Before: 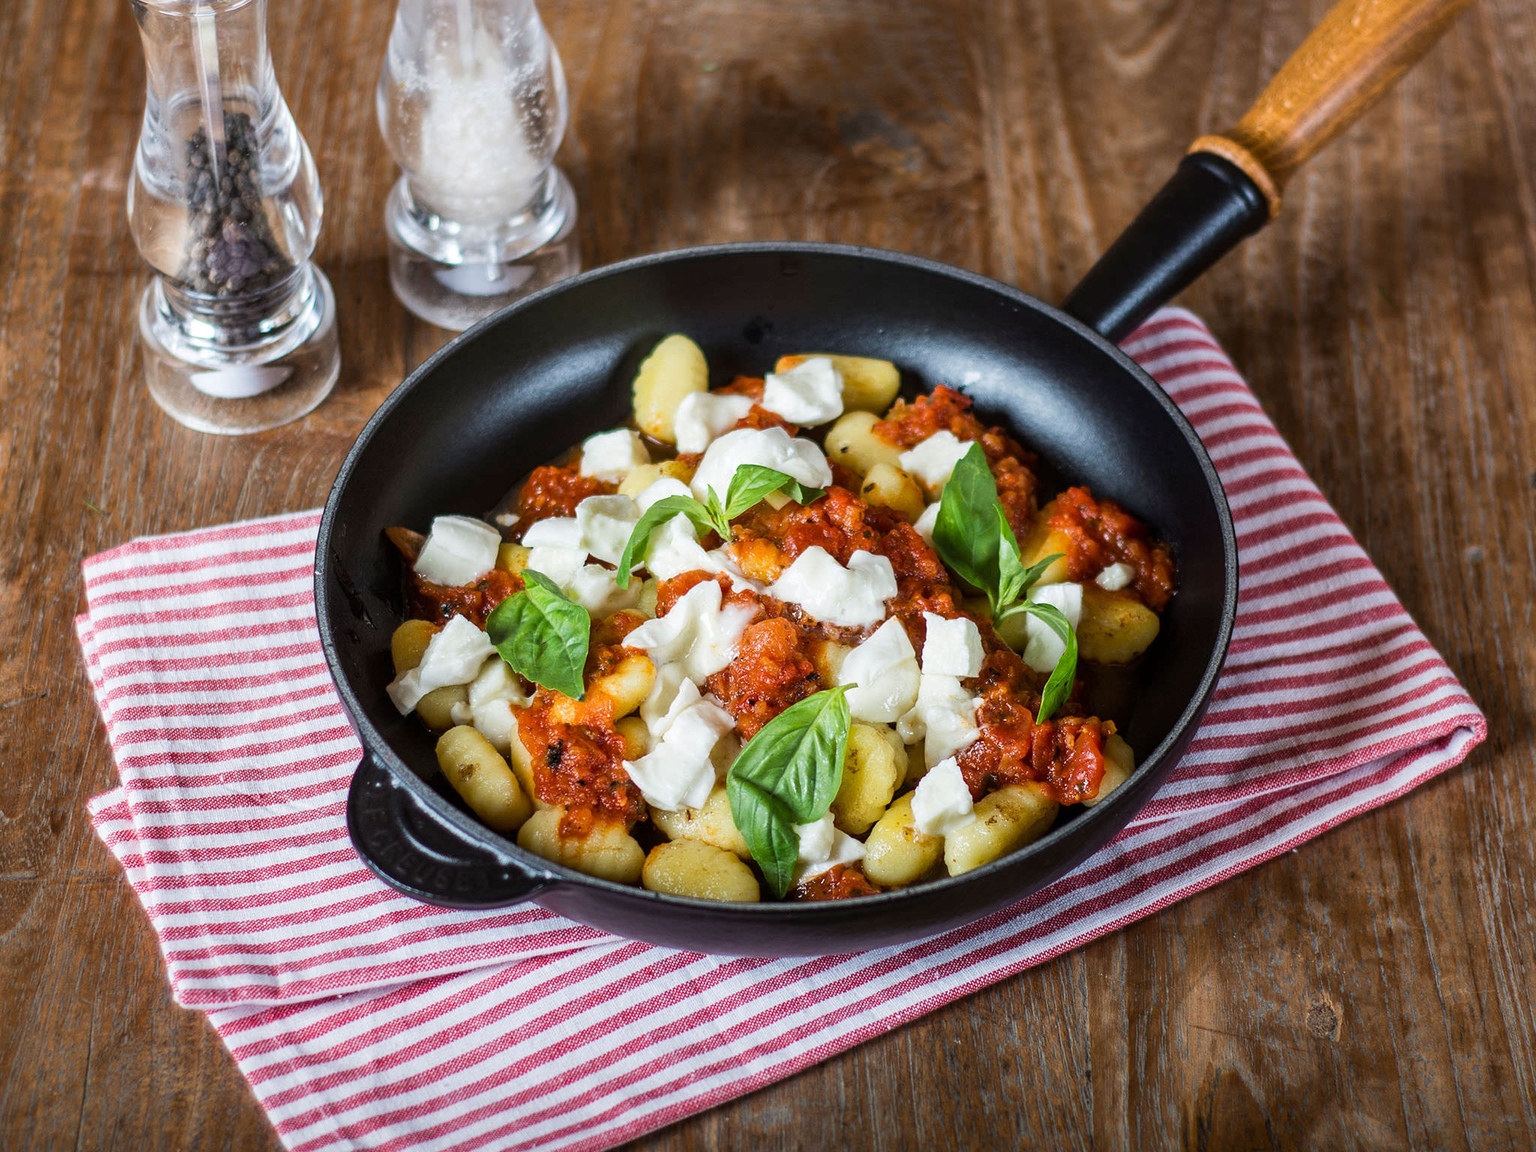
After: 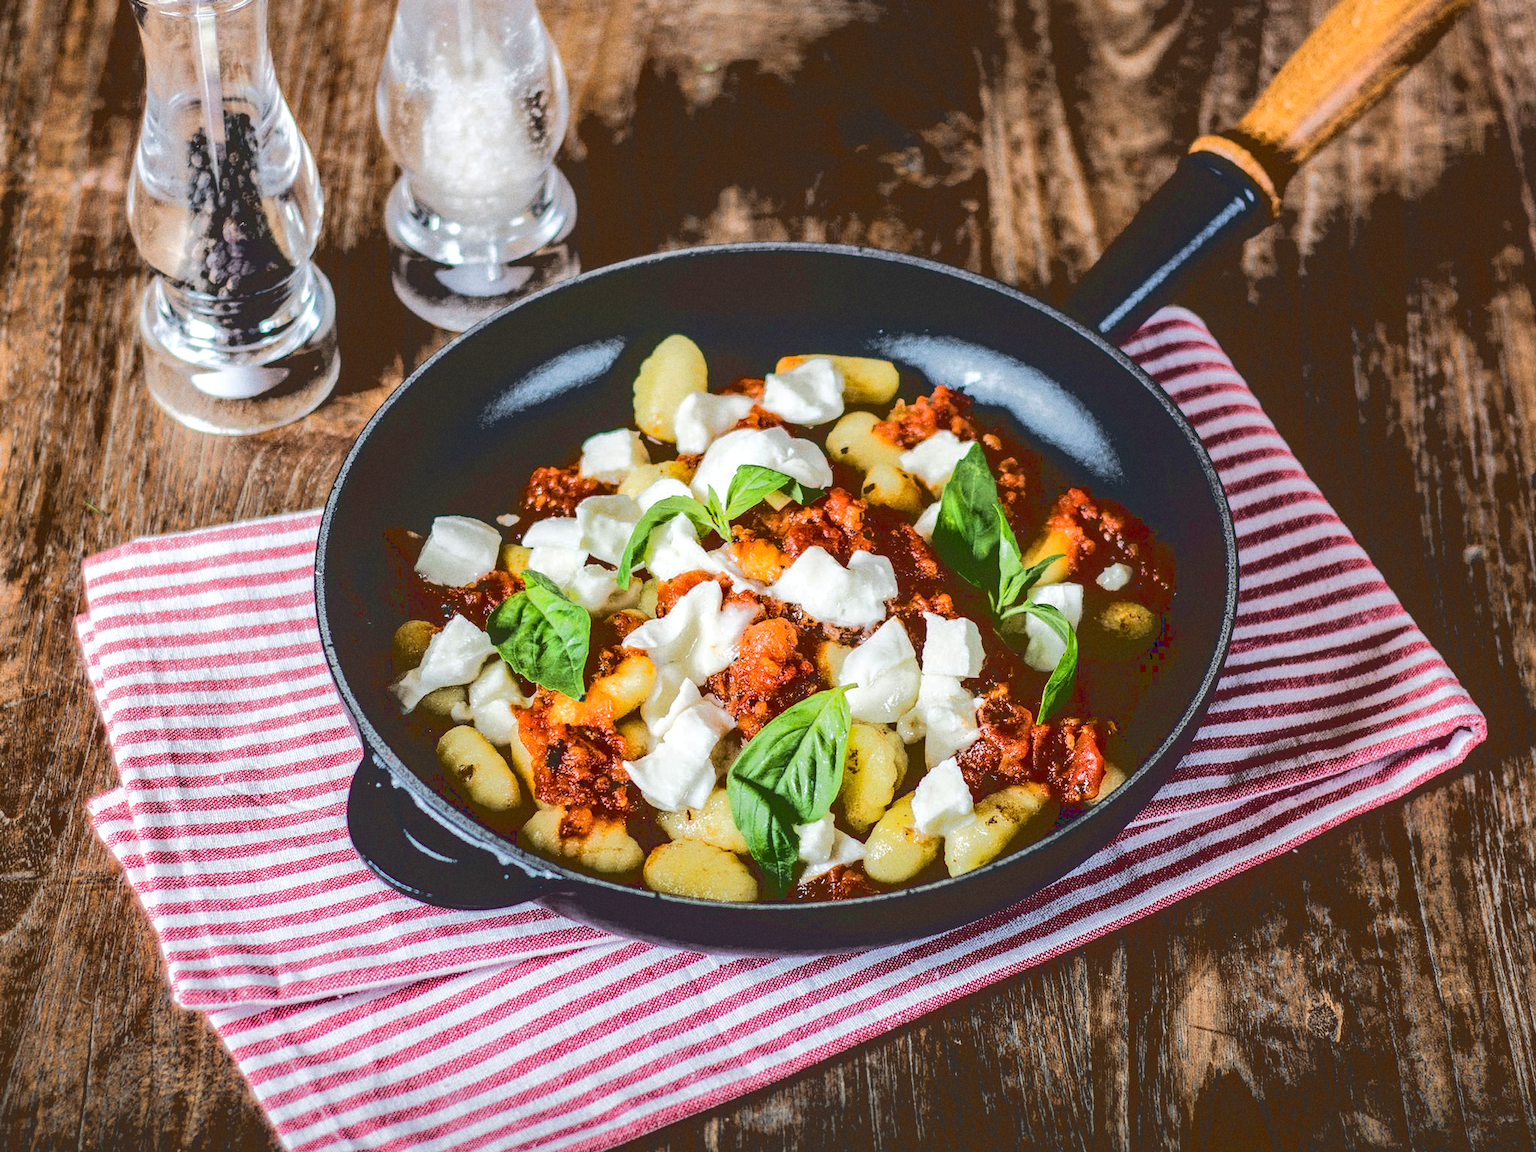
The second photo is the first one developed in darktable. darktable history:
white balance: red 1, blue 1
local contrast: on, module defaults
grain: on, module defaults
base curve: curves: ch0 [(0.065, 0.026) (0.236, 0.358) (0.53, 0.546) (0.777, 0.841) (0.924, 0.992)], preserve colors average RGB
